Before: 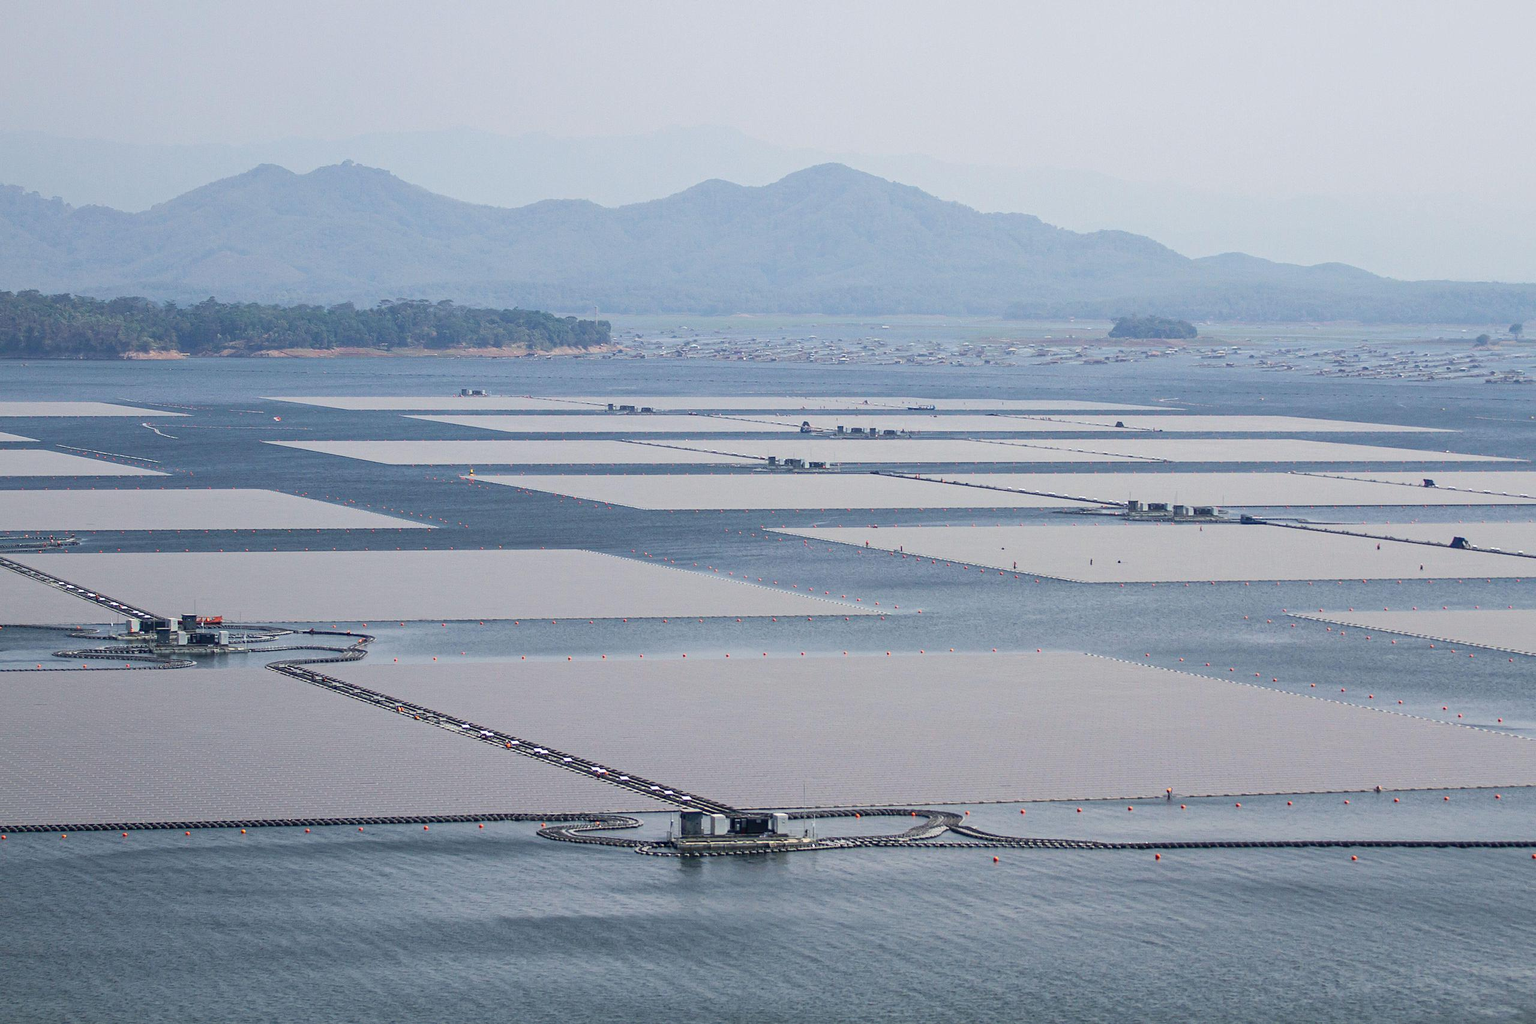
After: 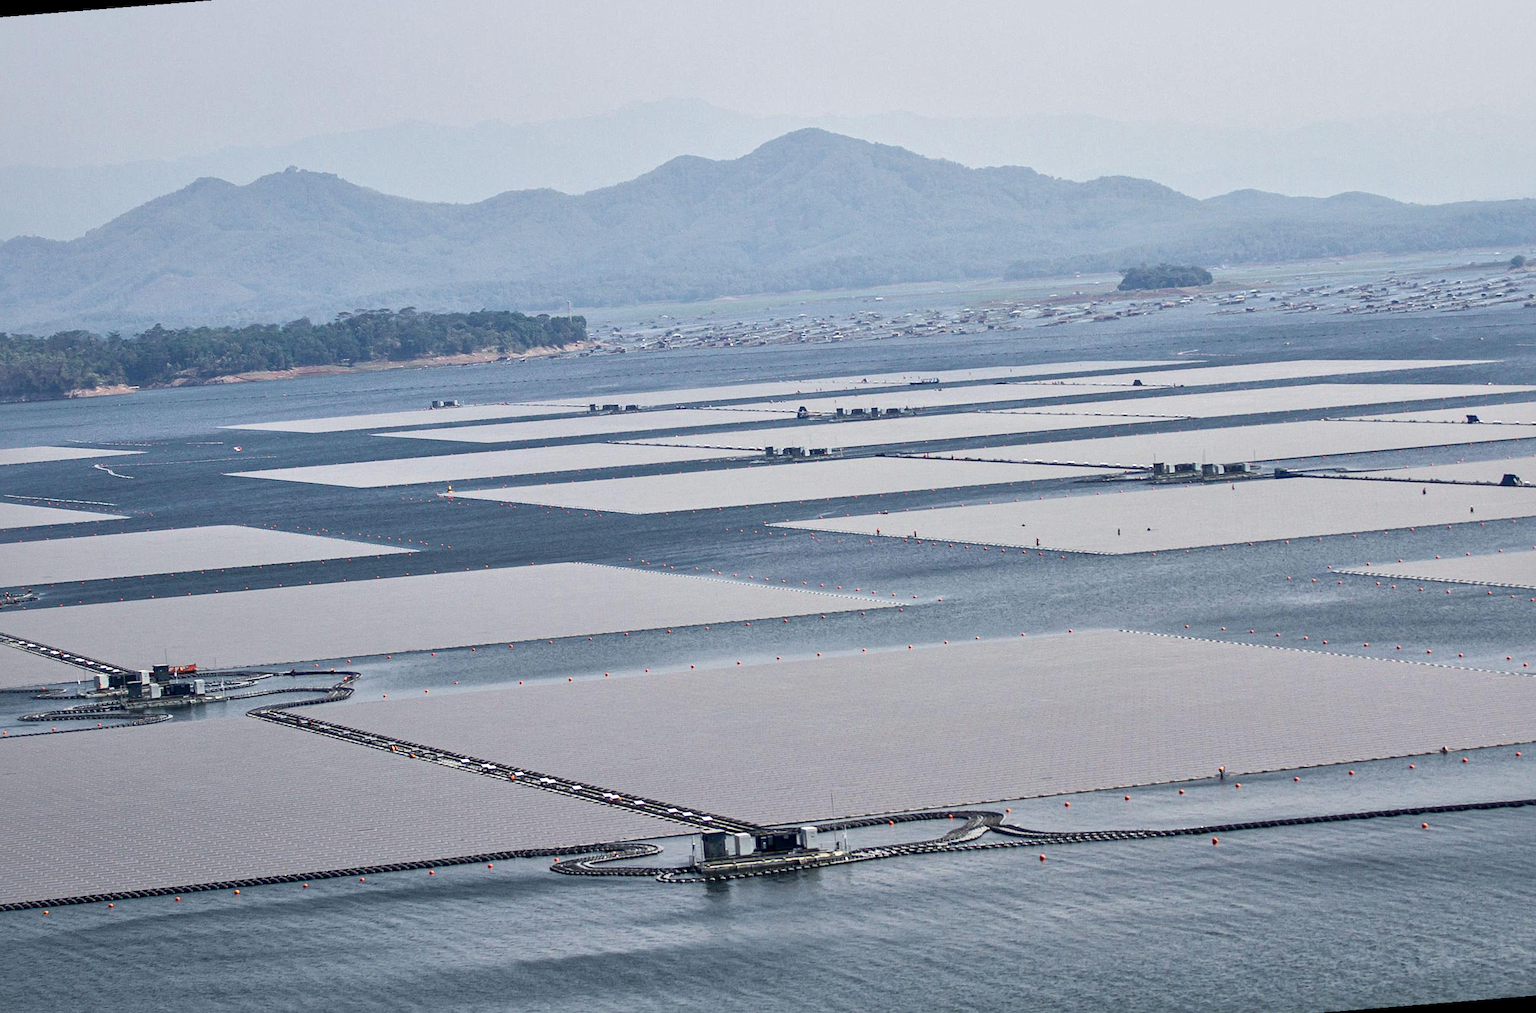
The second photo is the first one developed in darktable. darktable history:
rotate and perspective: rotation -4.57°, crop left 0.054, crop right 0.944, crop top 0.087, crop bottom 0.914
local contrast: mode bilateral grid, contrast 25, coarseness 60, detail 151%, midtone range 0.2
